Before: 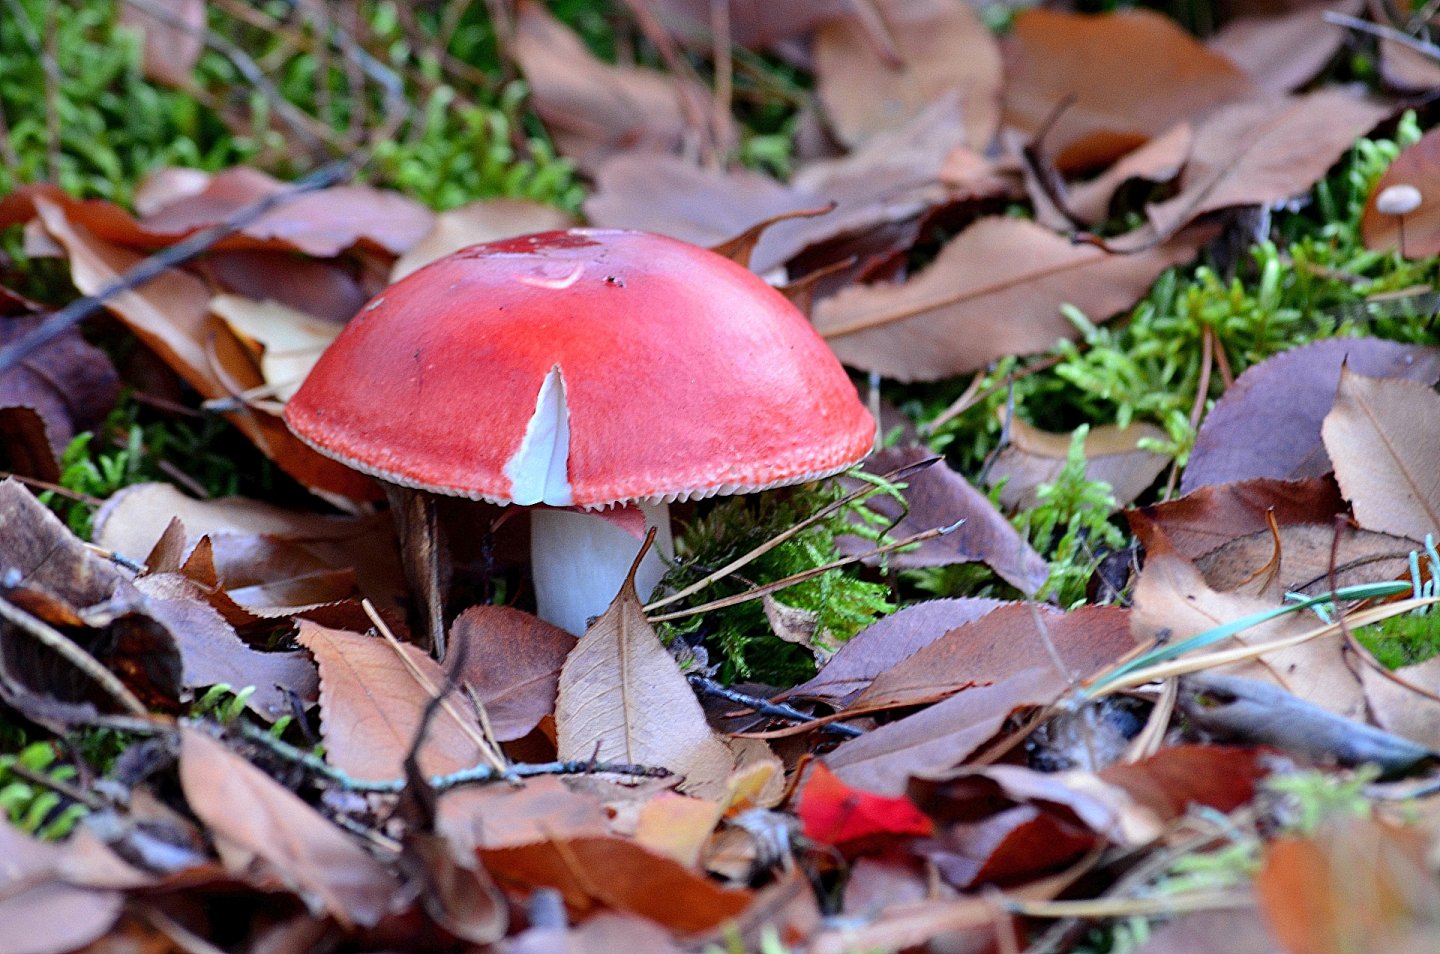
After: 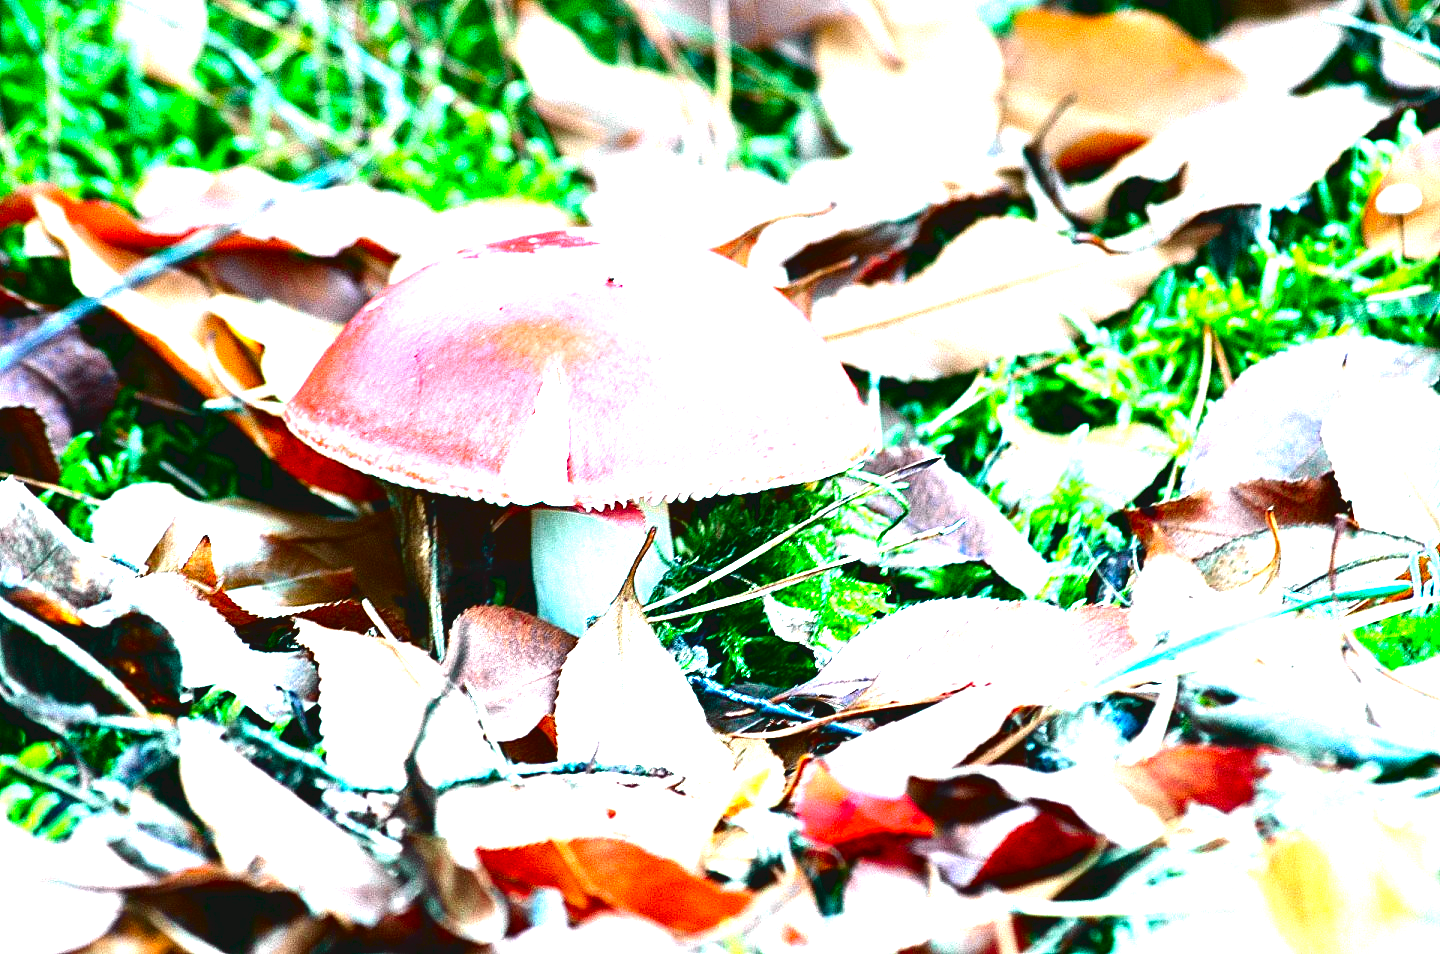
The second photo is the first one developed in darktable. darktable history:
color balance rgb: shadows lift › chroma 2.039%, shadows lift › hue 135.79°, power › chroma 2.126%, power › hue 163.69°, perceptual saturation grading › global saturation 0.166%, global vibrance 20.175%
levels: levels [0, 0.281, 0.562]
tone curve: curves: ch0 [(0, 0.036) (0.037, 0.042) (0.167, 0.143) (0.433, 0.502) (0.531, 0.637) (0.696, 0.825) (0.856, 0.92) (1, 0.98)]; ch1 [(0, 0) (0.424, 0.383) (0.482, 0.459) (0.501, 0.5) (0.522, 0.526) (0.559, 0.563) (0.604, 0.646) (0.715, 0.729) (1, 1)]; ch2 [(0, 0) (0.369, 0.388) (0.45, 0.48) (0.499, 0.502) (0.504, 0.504) (0.512, 0.526) (0.581, 0.595) (0.708, 0.786) (1, 1)], color space Lab, independent channels, preserve colors none
